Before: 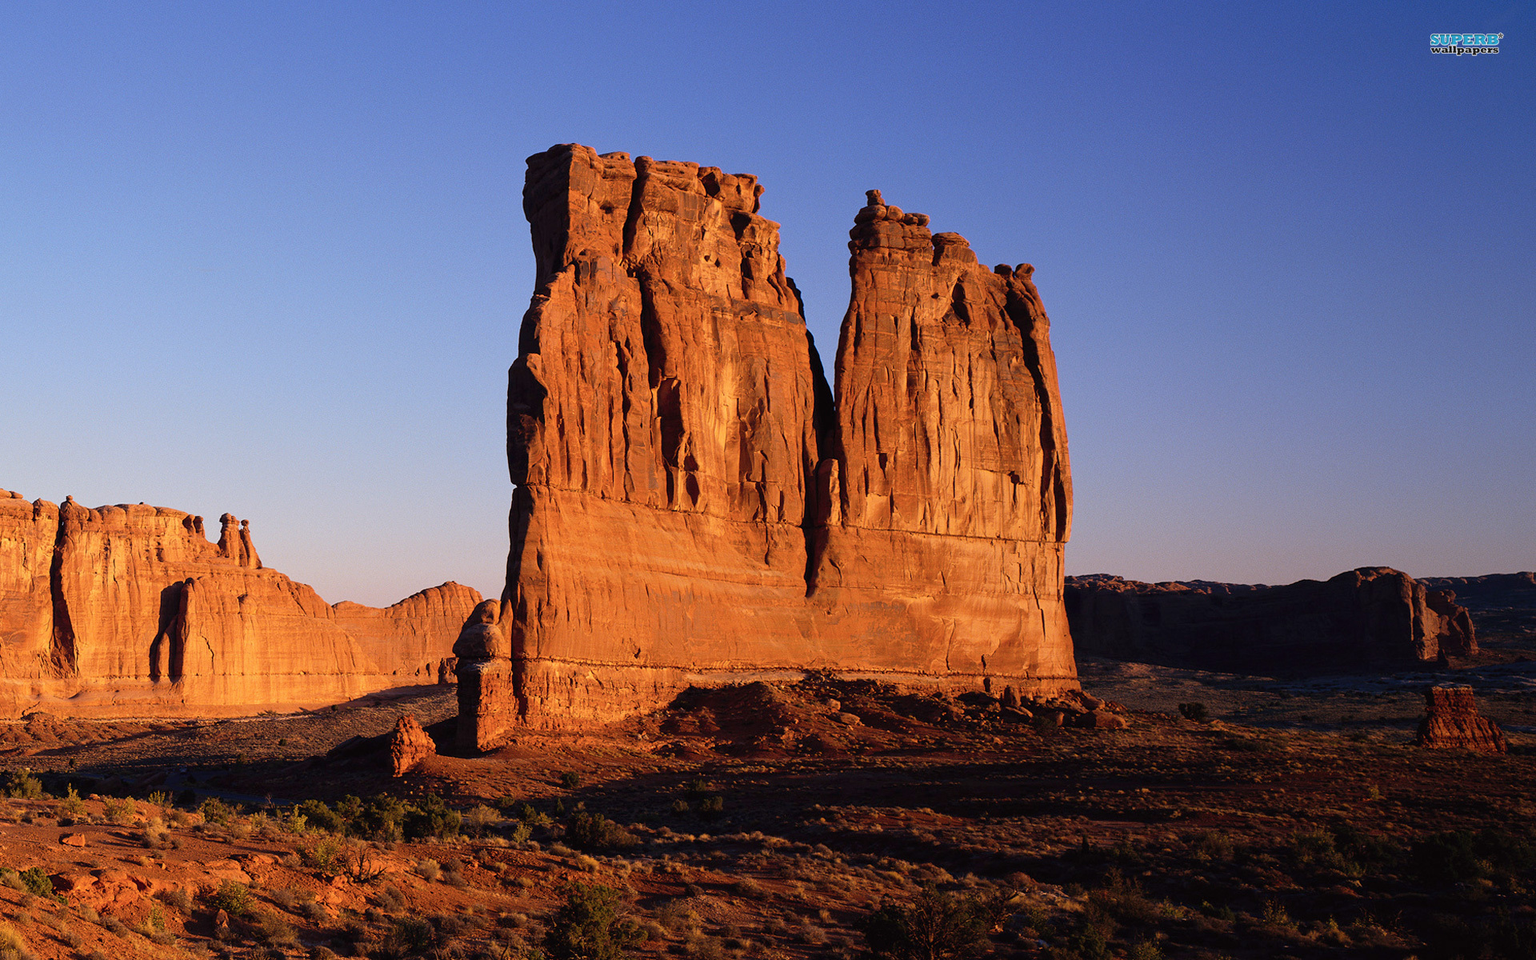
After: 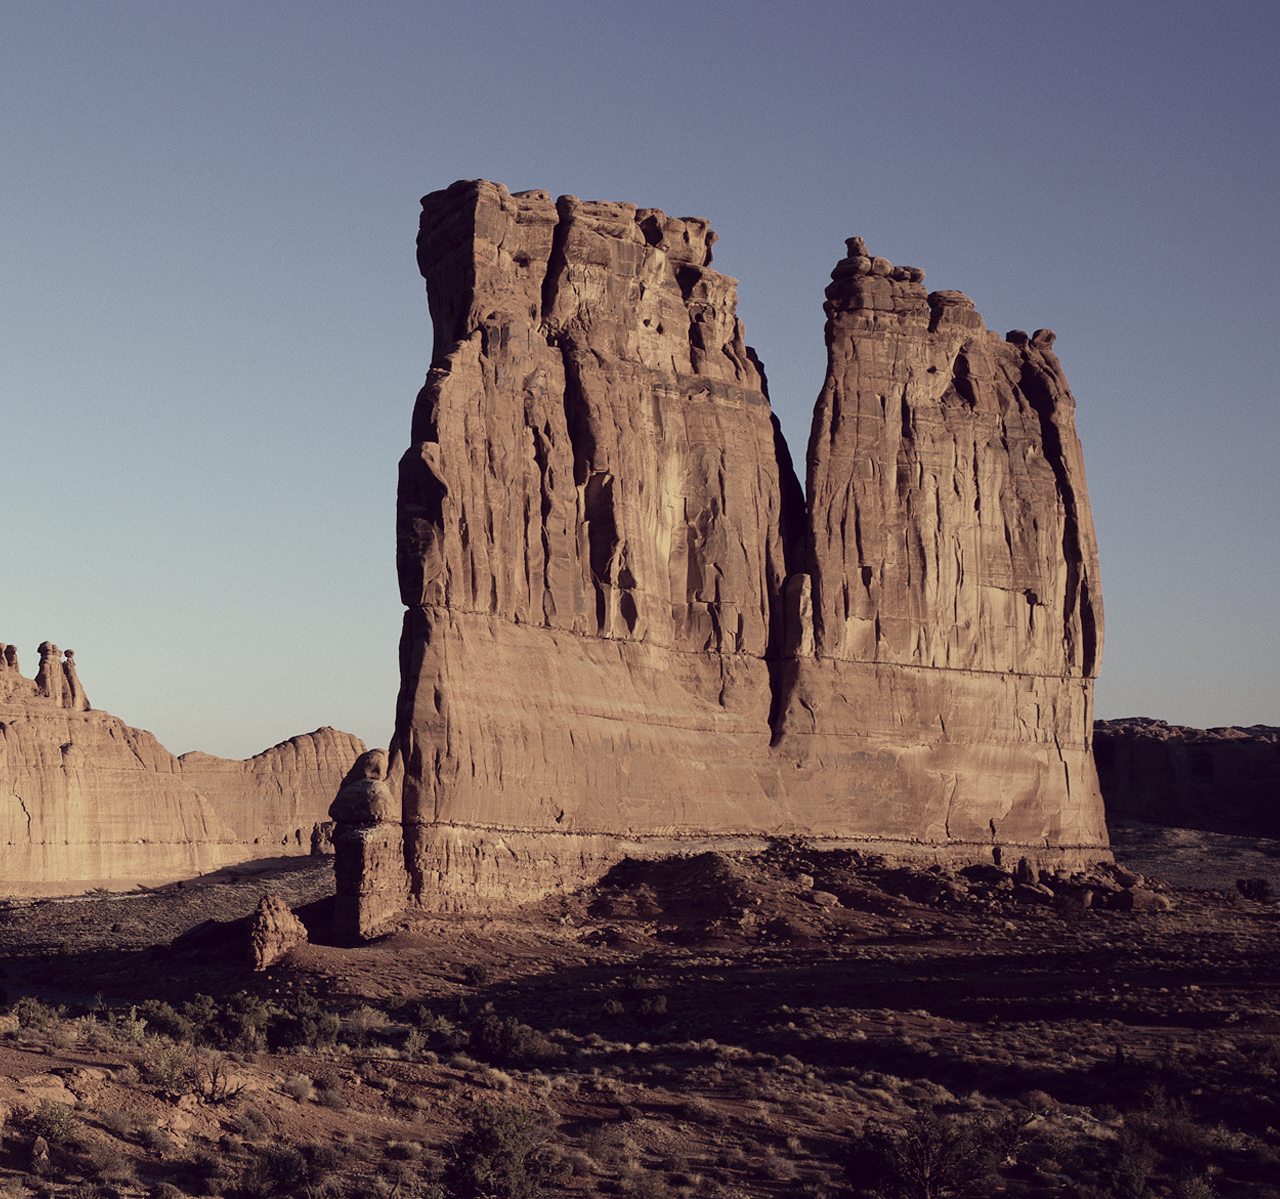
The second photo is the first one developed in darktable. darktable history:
crop and rotate: left 12.353%, right 20.942%
color correction: highlights a* -20.95, highlights b* 20.83, shadows a* 19.75, shadows b* -19.9, saturation 0.372
